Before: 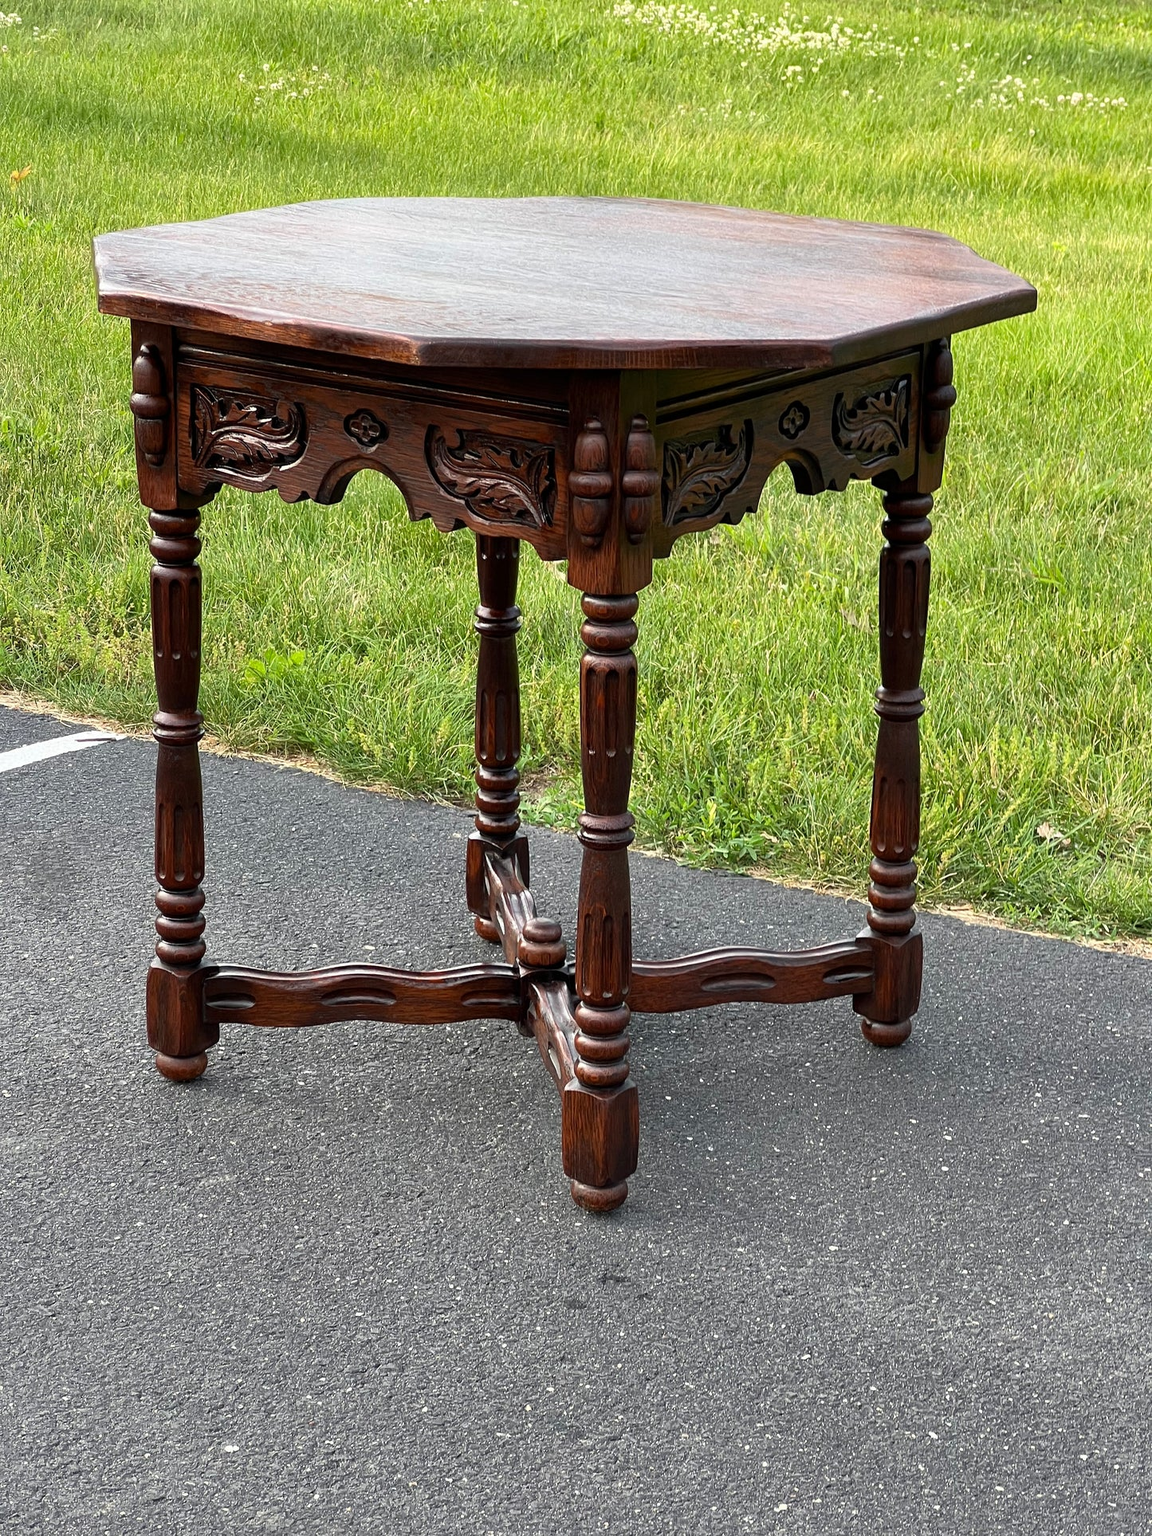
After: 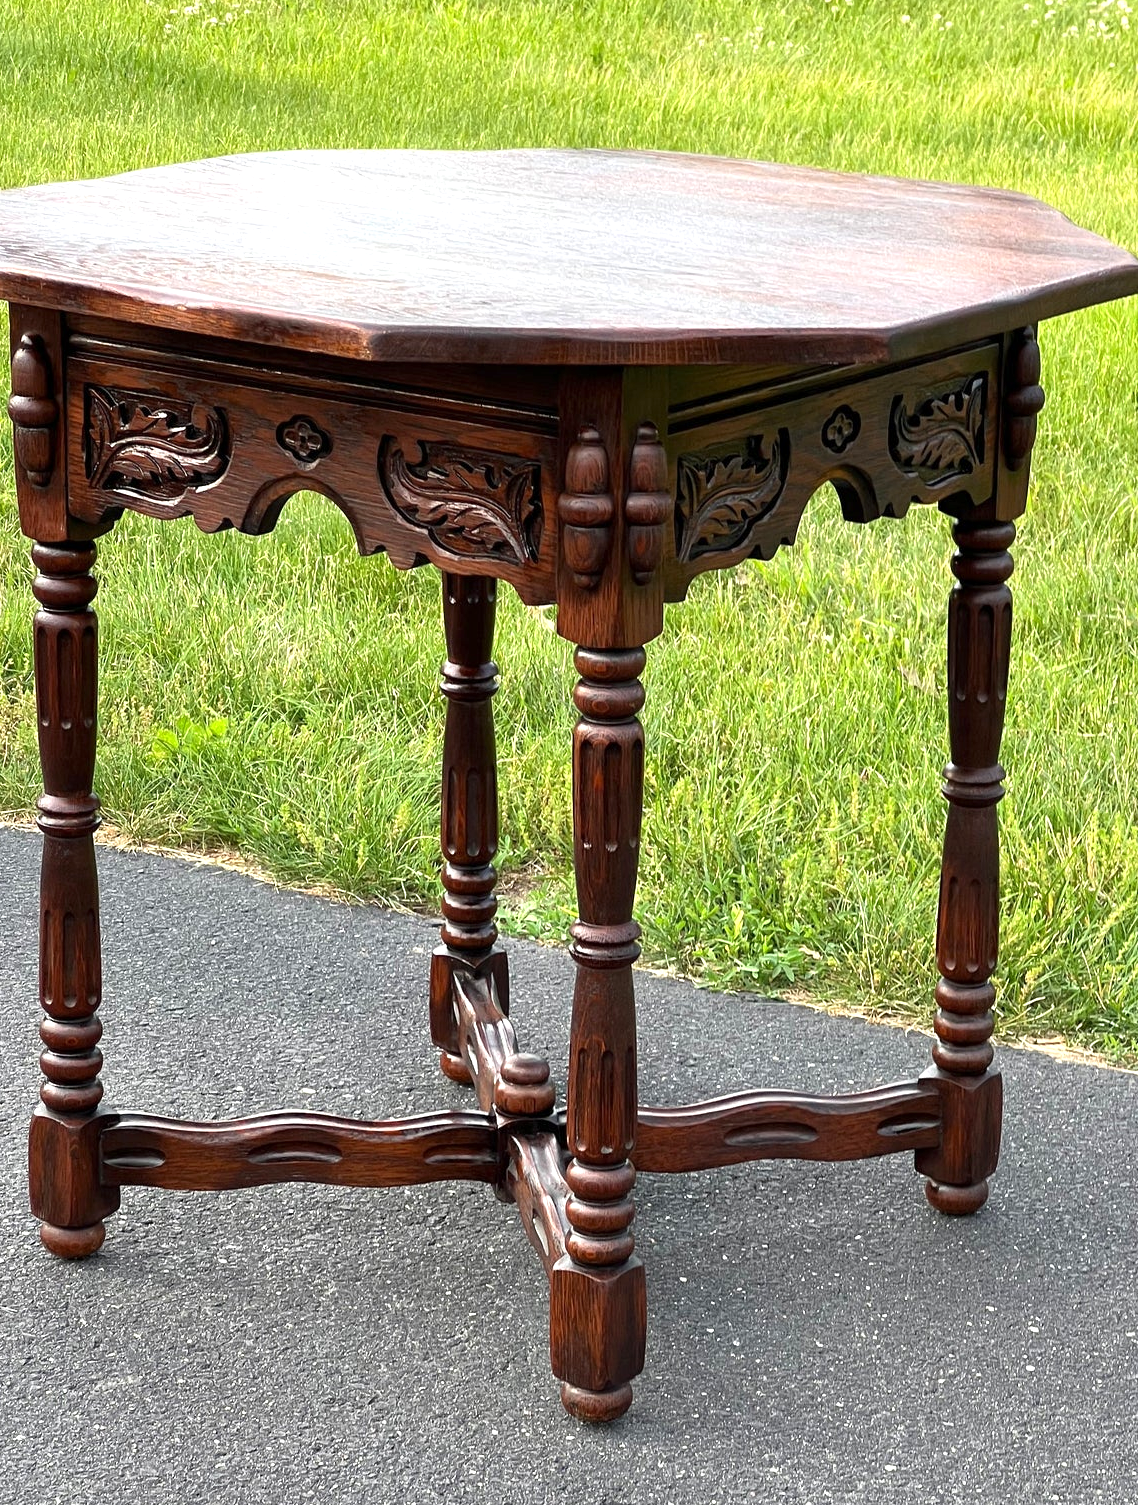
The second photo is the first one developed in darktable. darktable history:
crop and rotate: left 10.77%, top 5.1%, right 10.41%, bottom 16.76%
exposure: exposure 0.493 EV, compensate highlight preservation false
